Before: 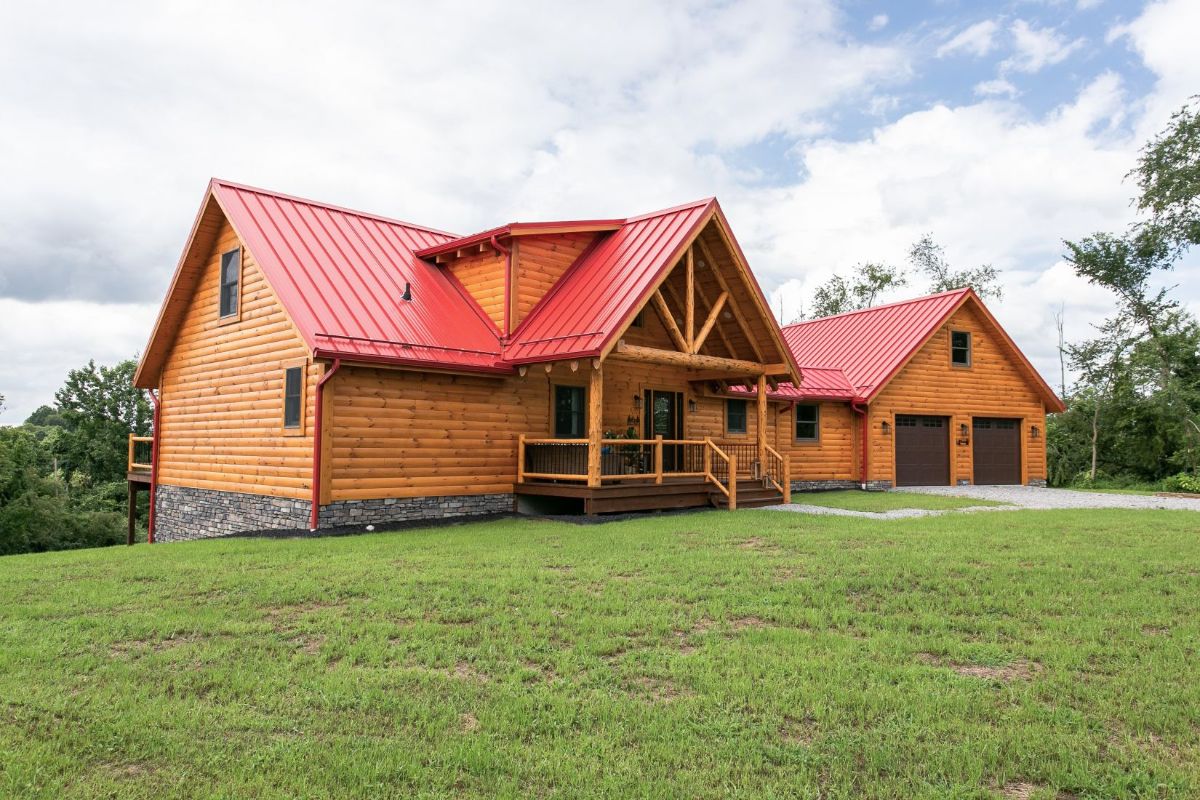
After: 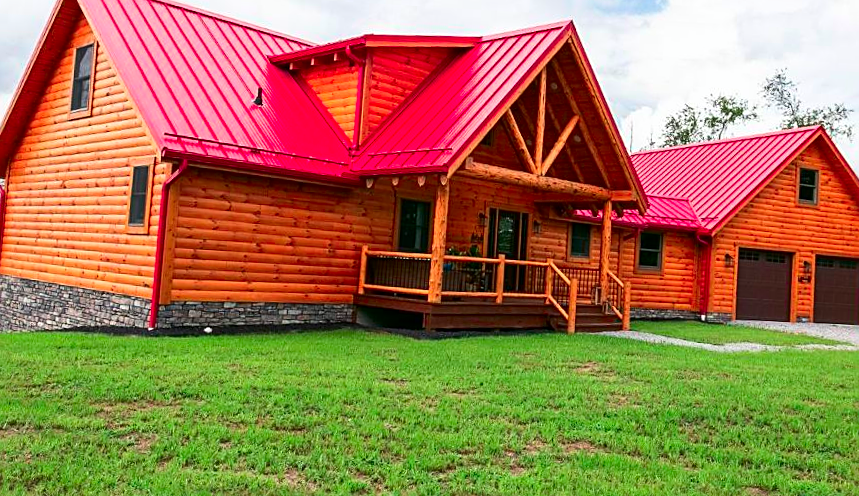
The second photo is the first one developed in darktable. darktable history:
contrast brightness saturation: contrast 0.13, brightness -0.05, saturation 0.16
color contrast: green-magenta contrast 1.73, blue-yellow contrast 1.15
crop and rotate: angle -3.37°, left 9.79%, top 20.73%, right 12.42%, bottom 11.82%
color correction: highlights a* -0.182, highlights b* -0.124
sharpen: on, module defaults
